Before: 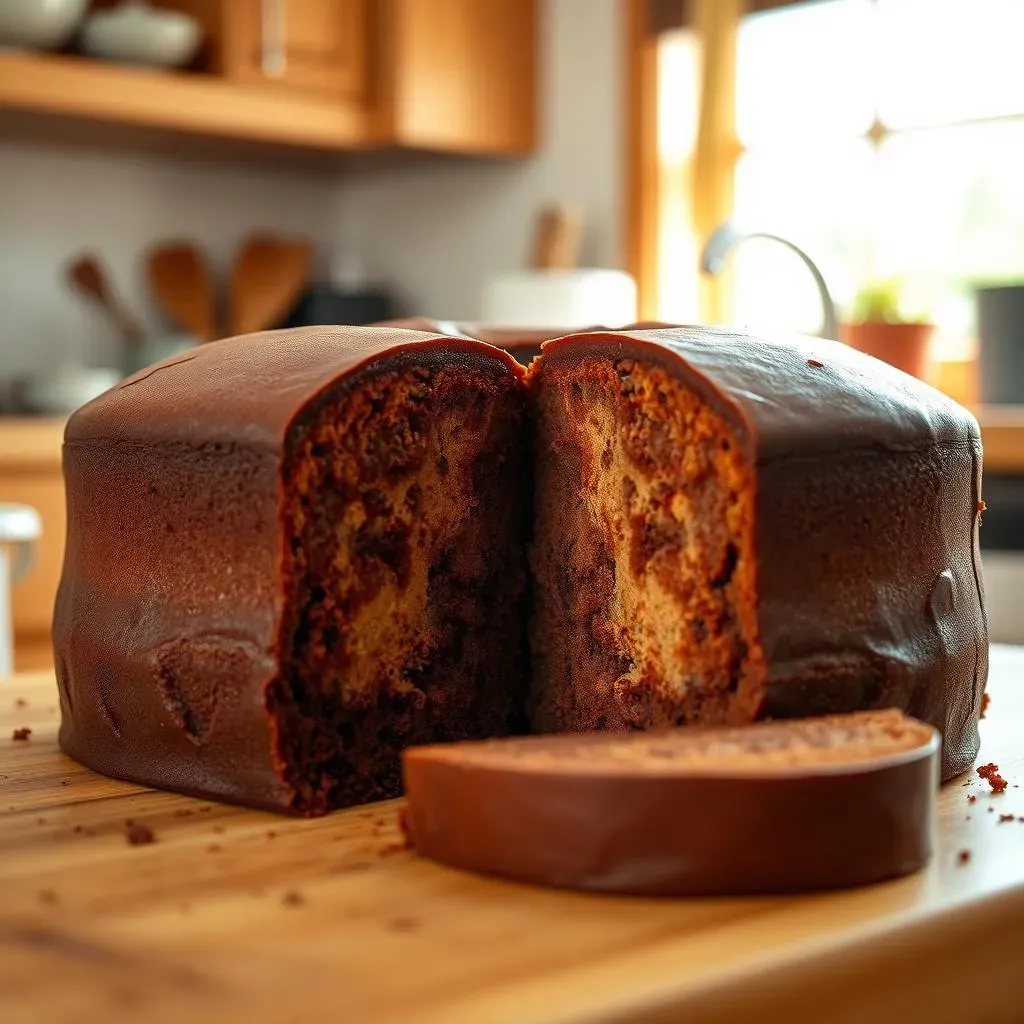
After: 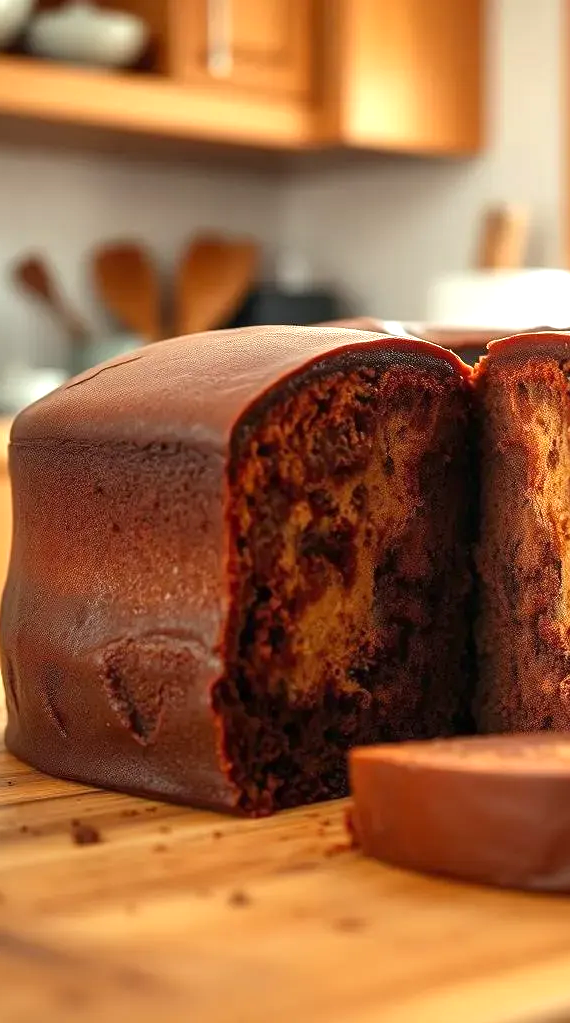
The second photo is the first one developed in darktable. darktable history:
crop: left 5.316%, right 38.966%
exposure: exposure 0.634 EV, compensate highlight preservation false
